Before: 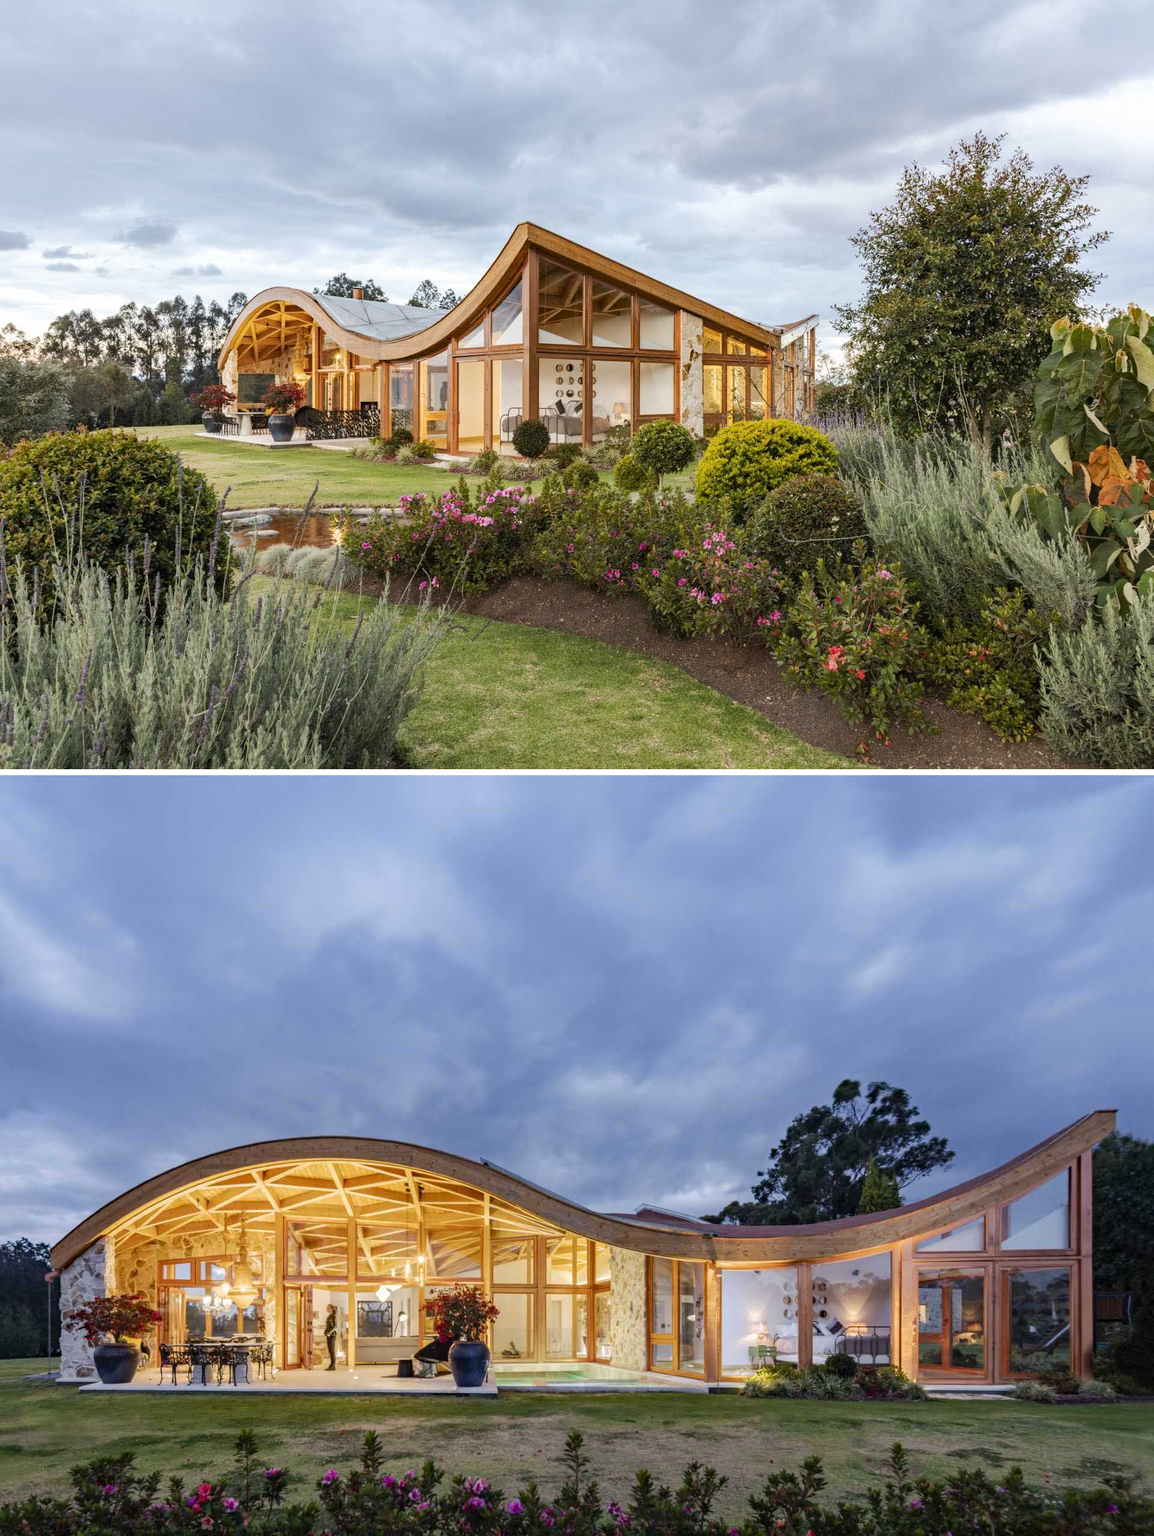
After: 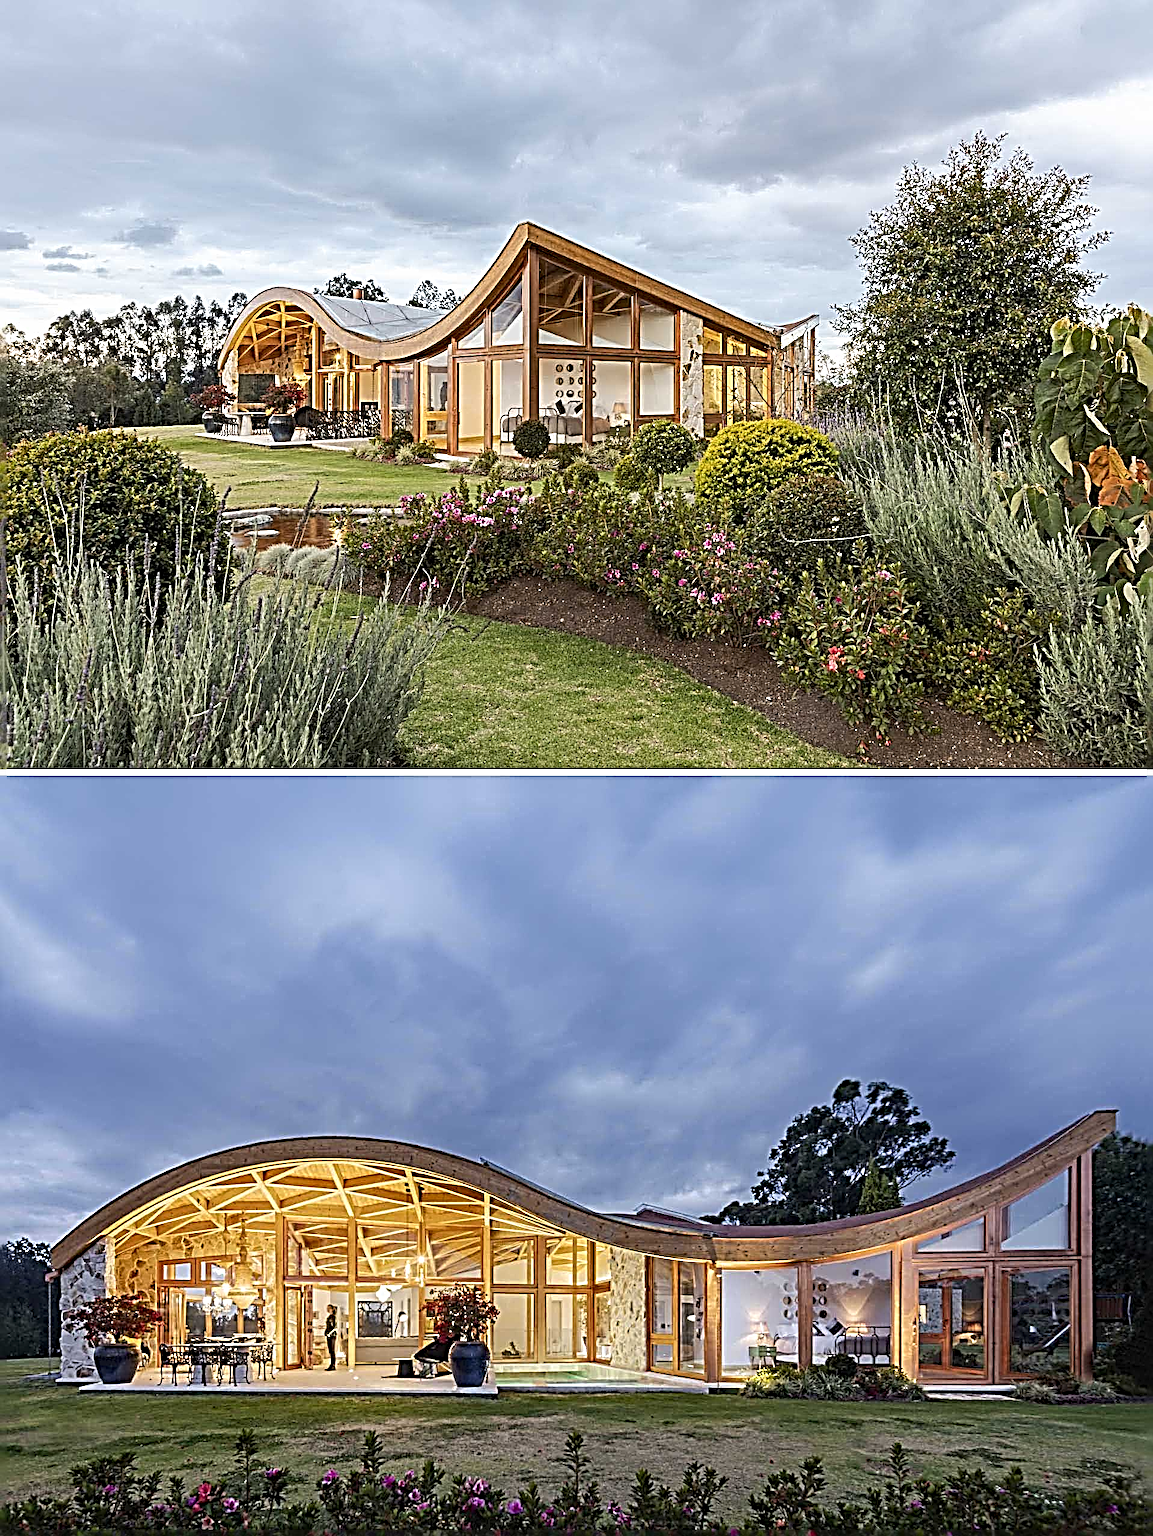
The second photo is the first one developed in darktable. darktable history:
sharpen: radius 4.02, amount 1.983
